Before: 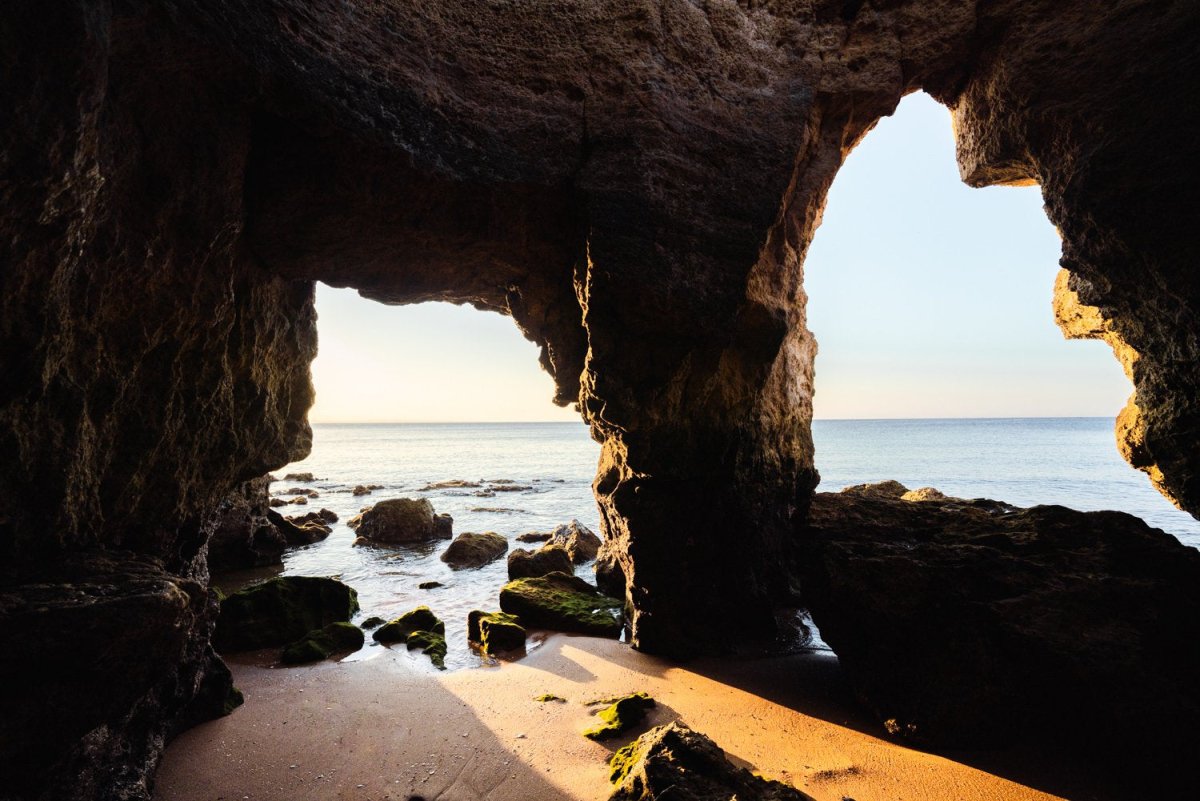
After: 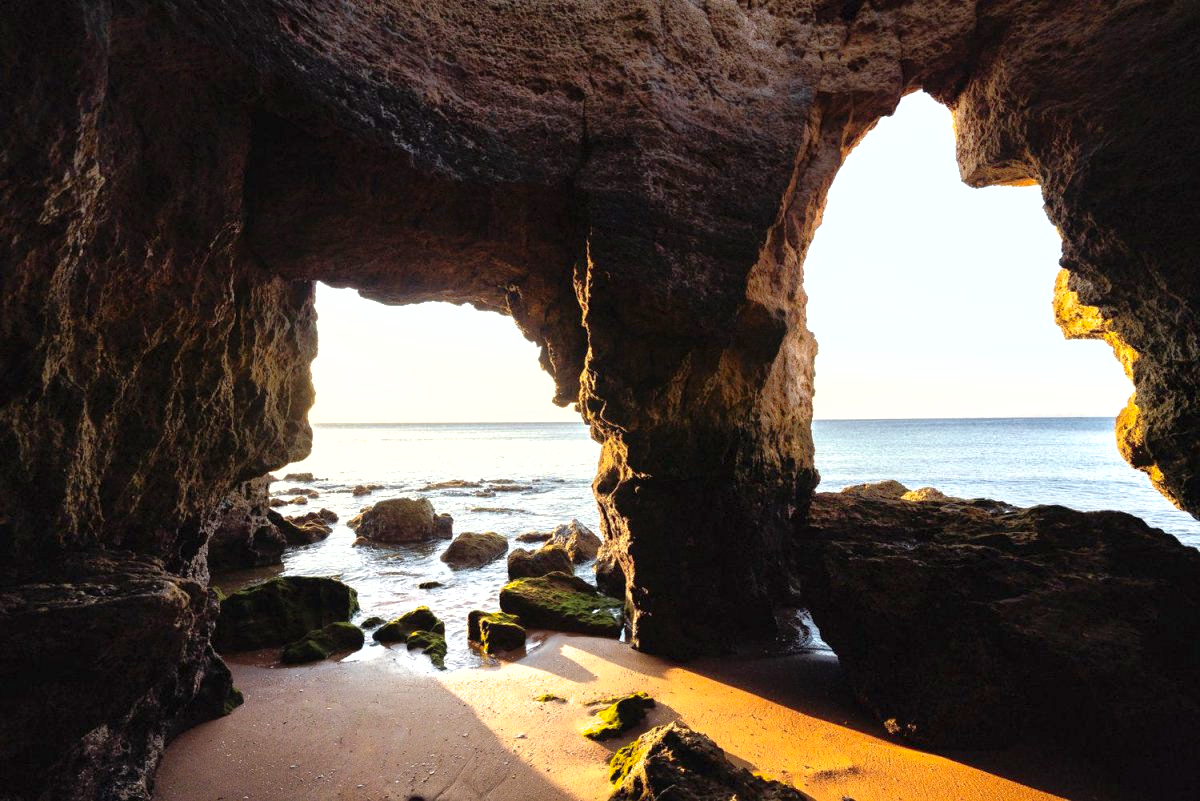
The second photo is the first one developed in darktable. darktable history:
shadows and highlights: on, module defaults
exposure: exposure 0.4 EV, compensate highlight preservation false
